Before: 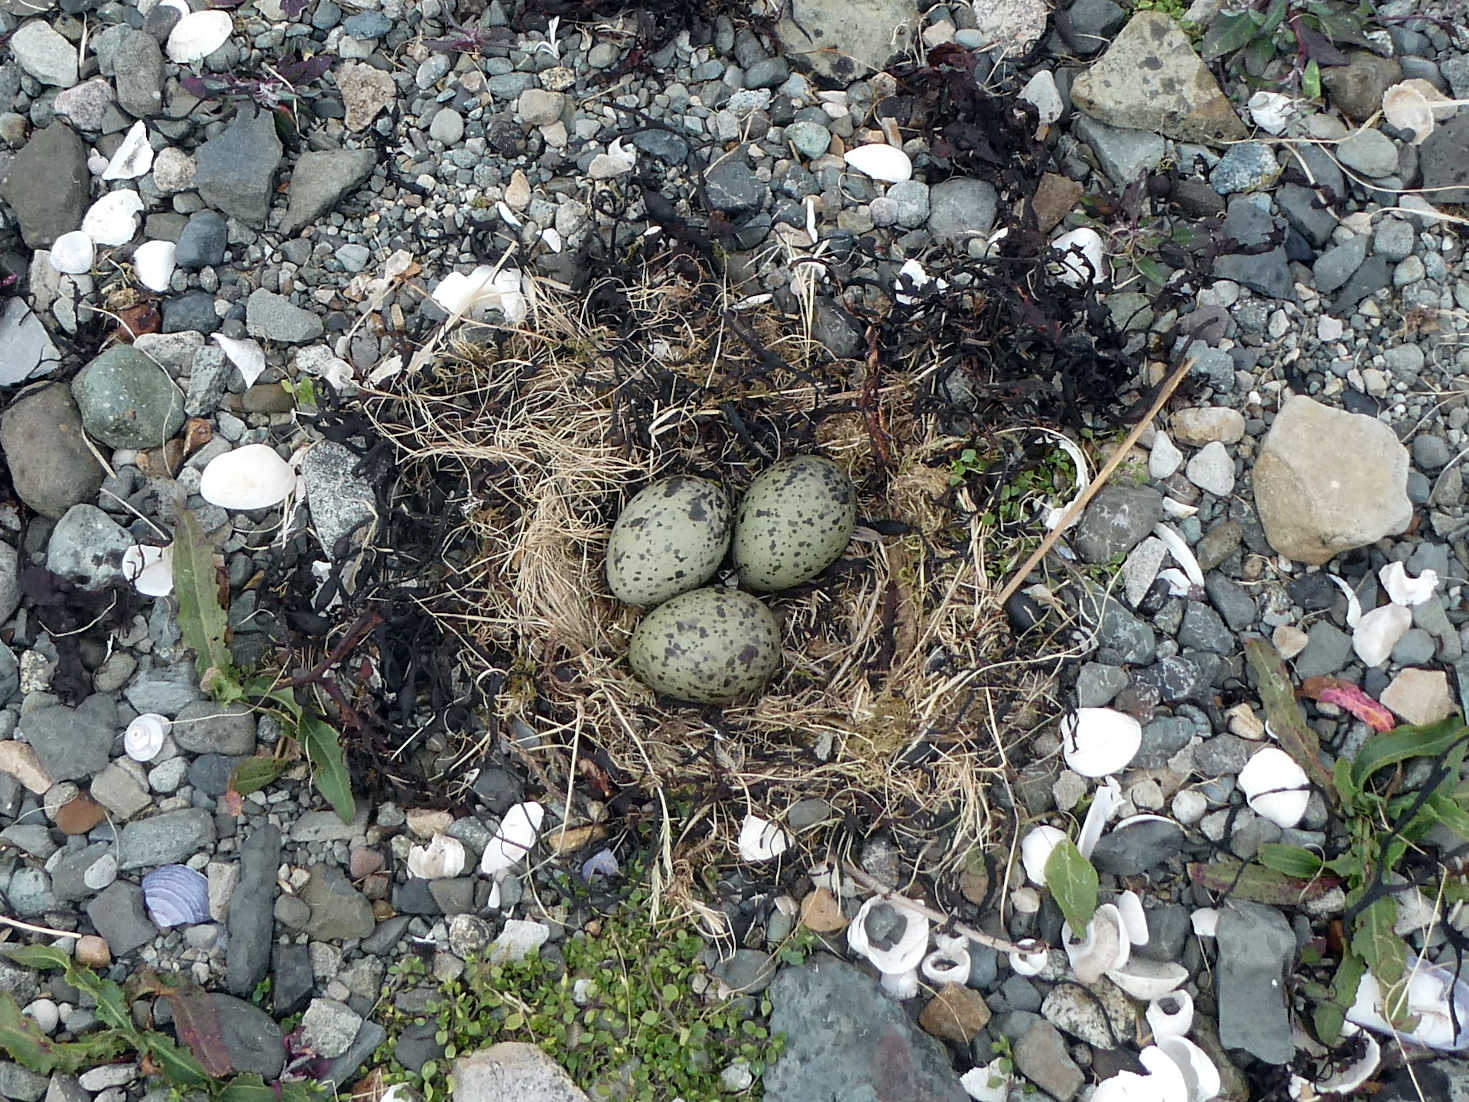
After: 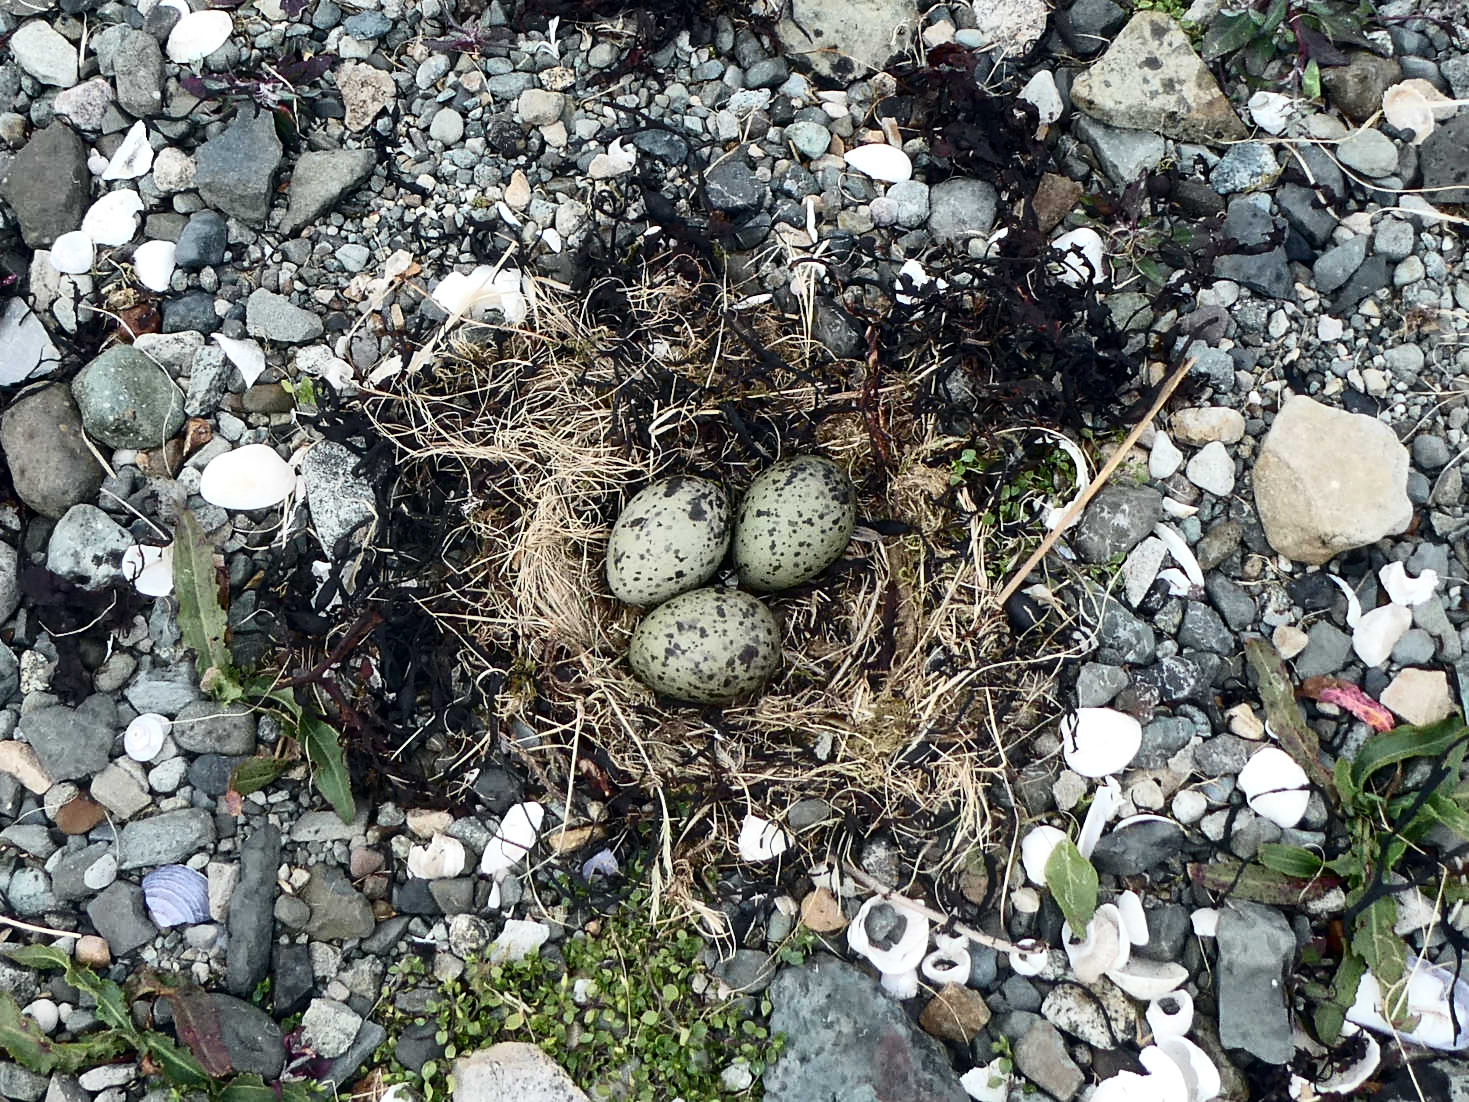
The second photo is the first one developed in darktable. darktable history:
contrast brightness saturation: contrast 0.286
